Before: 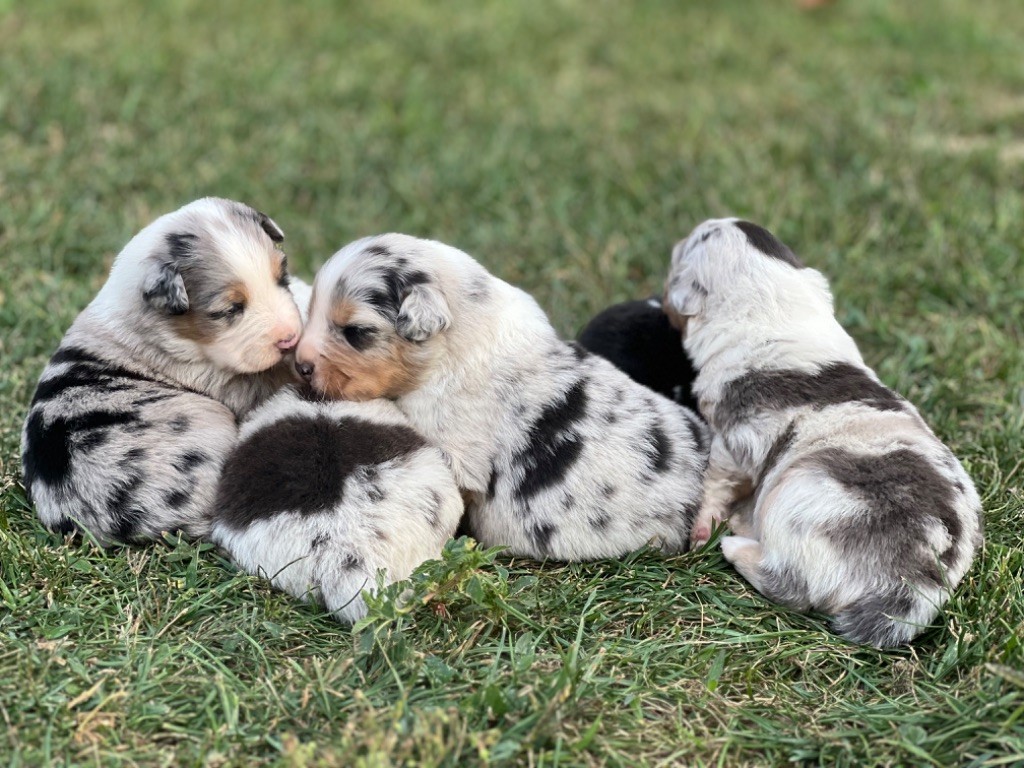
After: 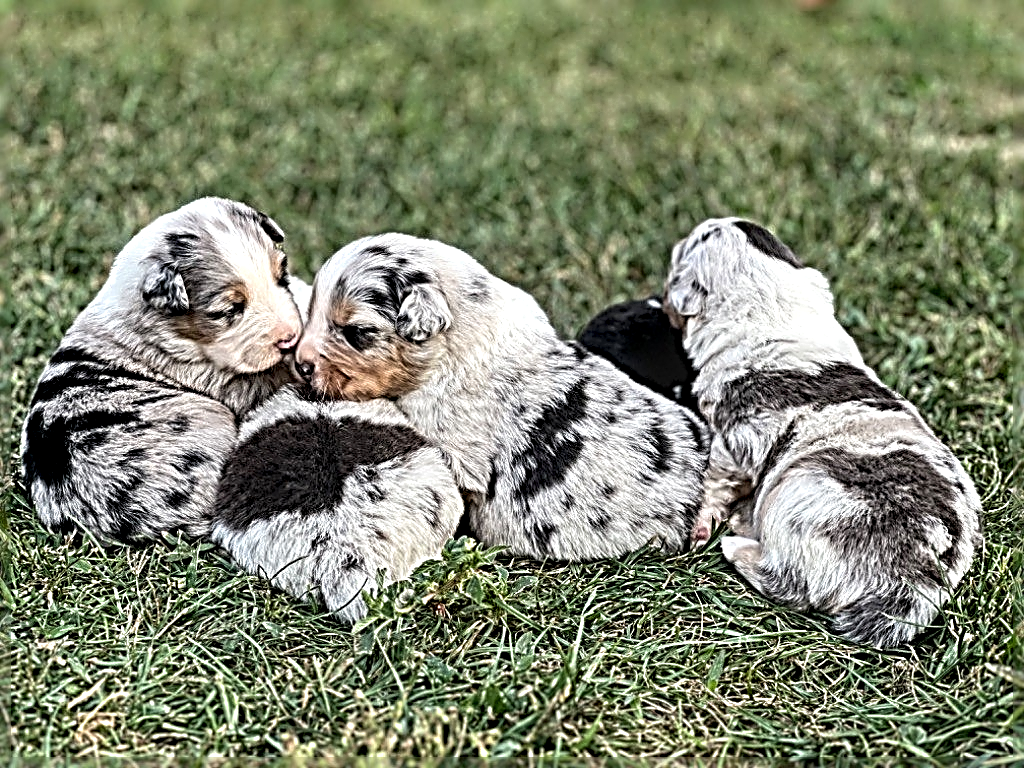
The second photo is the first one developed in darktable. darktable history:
sharpen: radius 4.001, amount 2
local contrast: detail 160%
